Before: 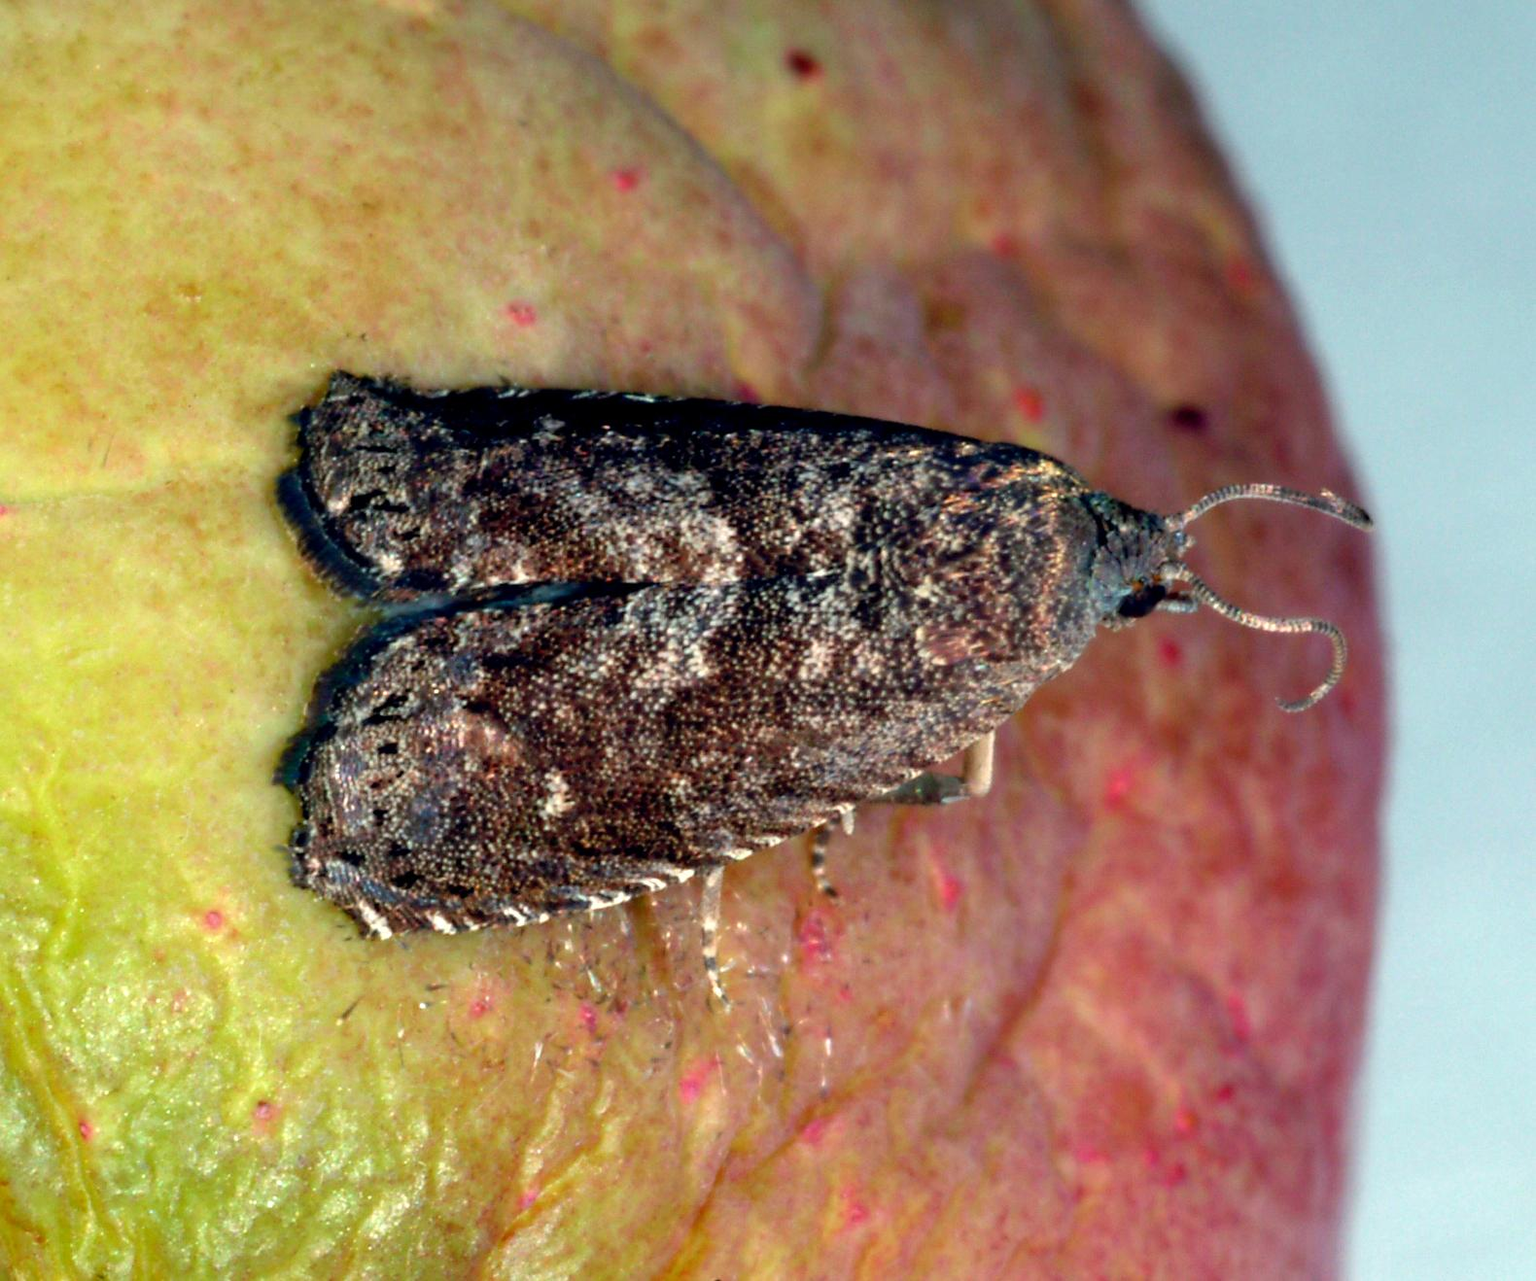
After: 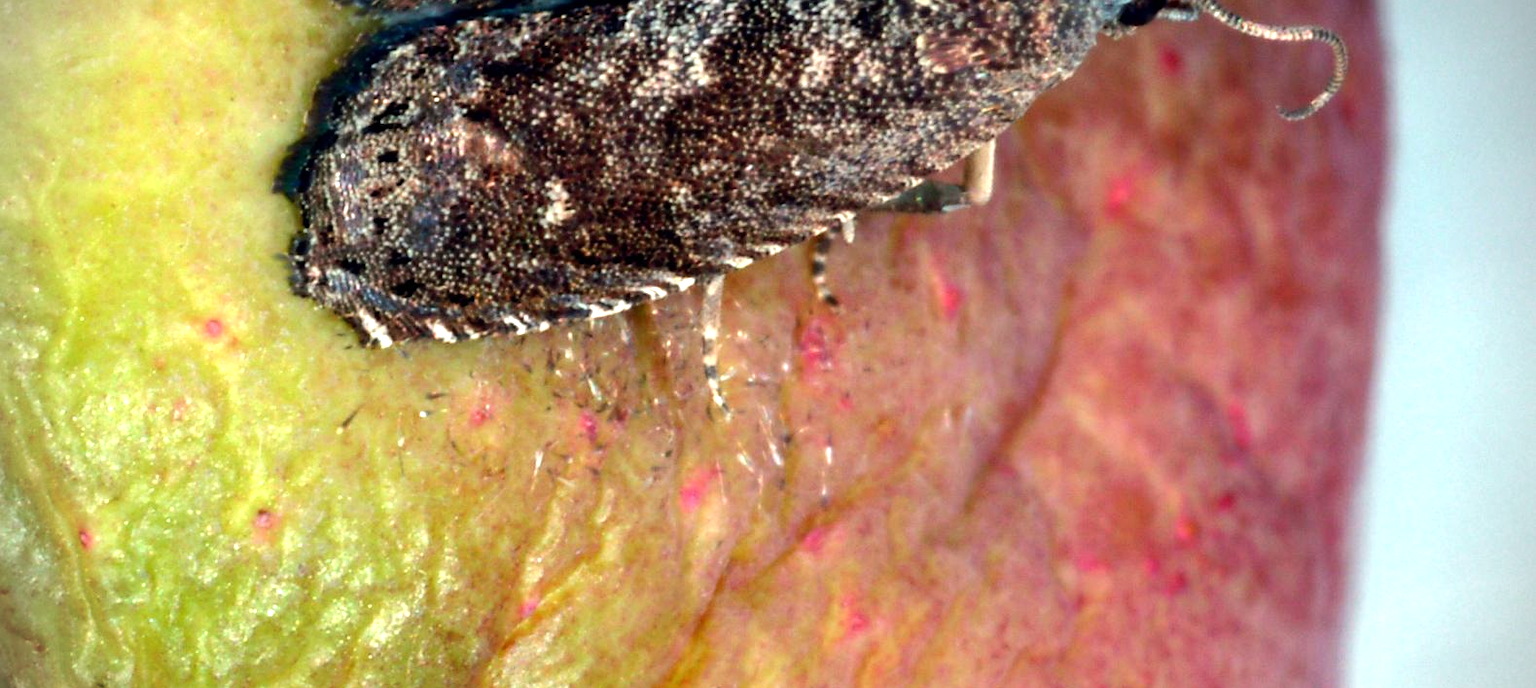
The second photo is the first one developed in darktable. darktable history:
vignetting: fall-off start 88.03%, fall-off radius 24.9%
tone equalizer: -8 EV -0.417 EV, -7 EV -0.389 EV, -6 EV -0.333 EV, -5 EV -0.222 EV, -3 EV 0.222 EV, -2 EV 0.333 EV, -1 EV 0.389 EV, +0 EV 0.417 EV, edges refinement/feathering 500, mask exposure compensation -1.57 EV, preserve details no
crop and rotate: top 46.237%
